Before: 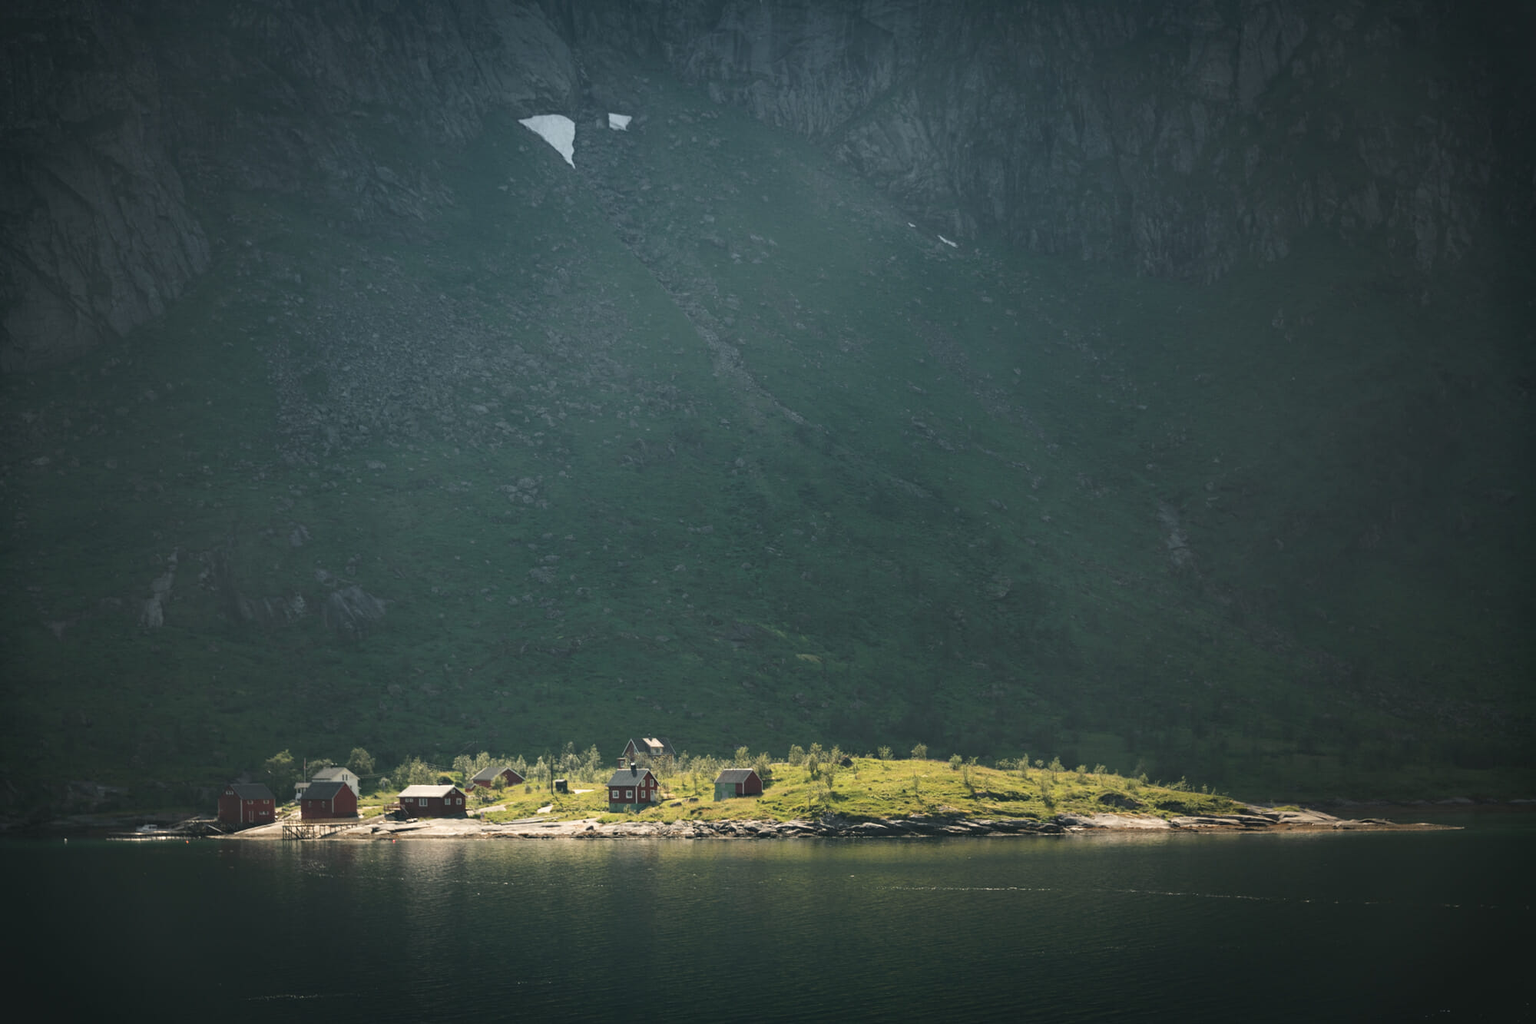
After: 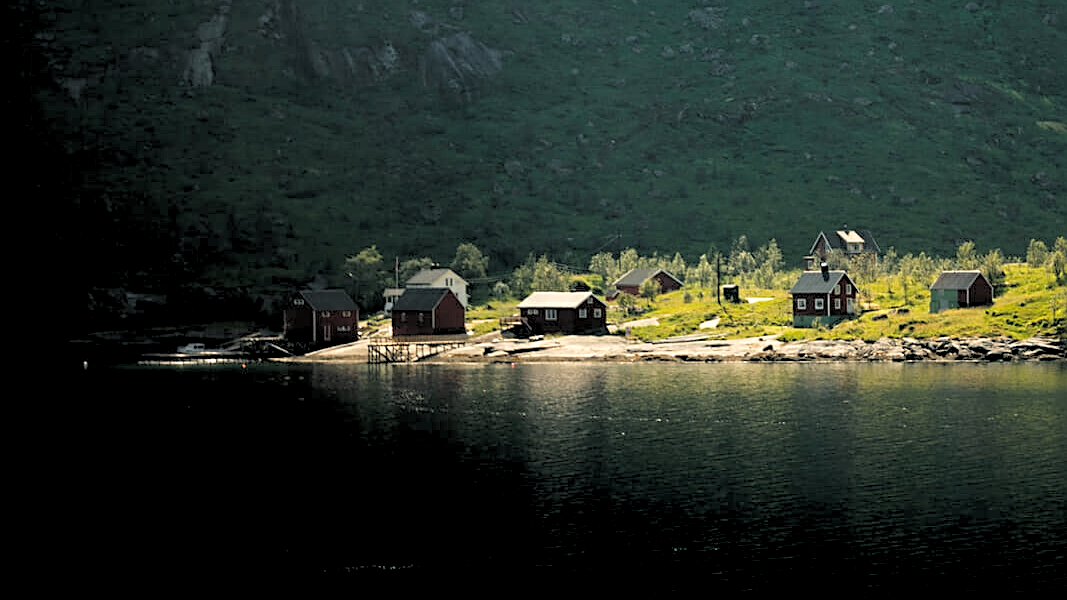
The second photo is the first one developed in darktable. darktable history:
sharpen: on, module defaults
color balance rgb: perceptual saturation grading › global saturation 20%, global vibrance 20%
rgb levels: levels [[0.029, 0.461, 0.922], [0, 0.5, 1], [0, 0.5, 1]]
crop and rotate: top 54.778%, right 46.61%, bottom 0.159%
